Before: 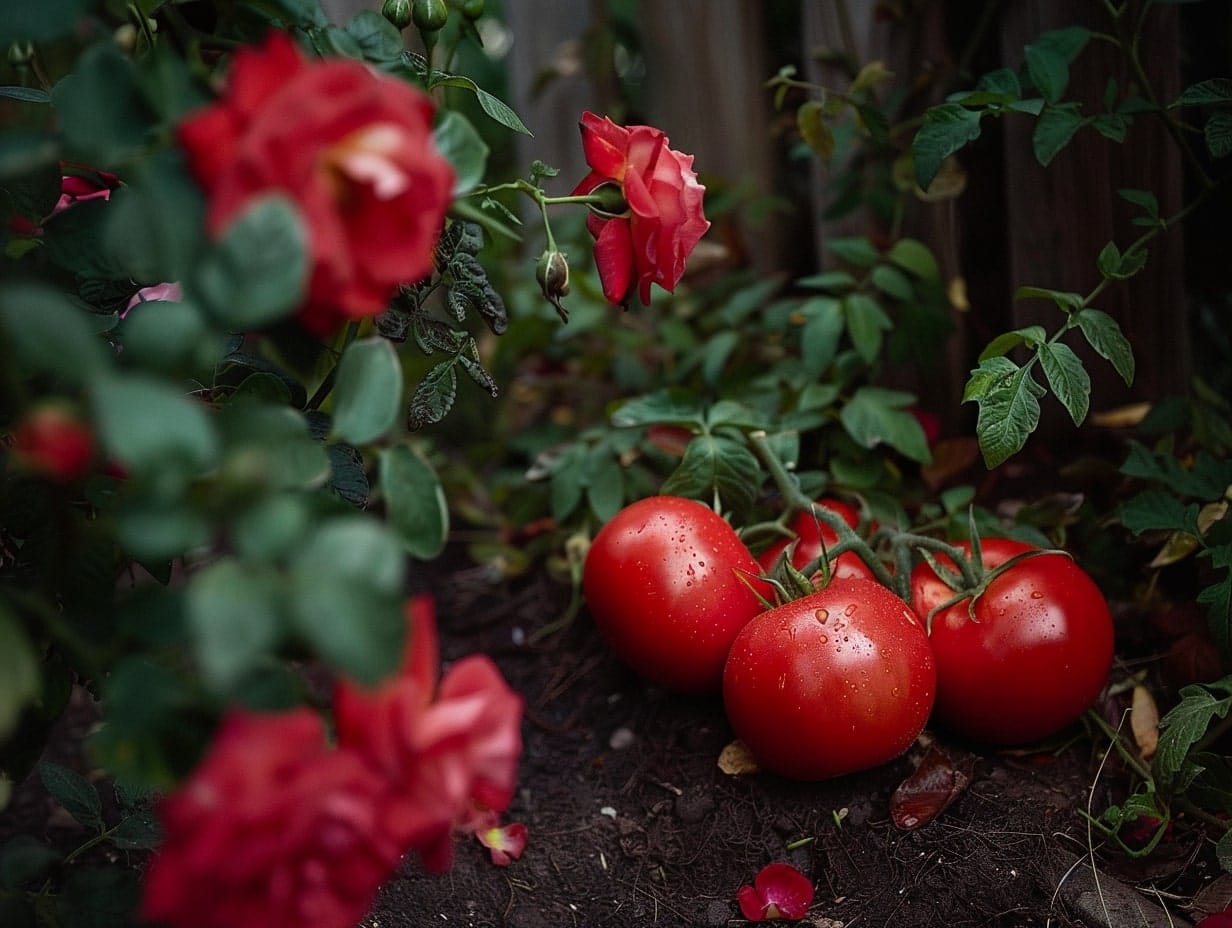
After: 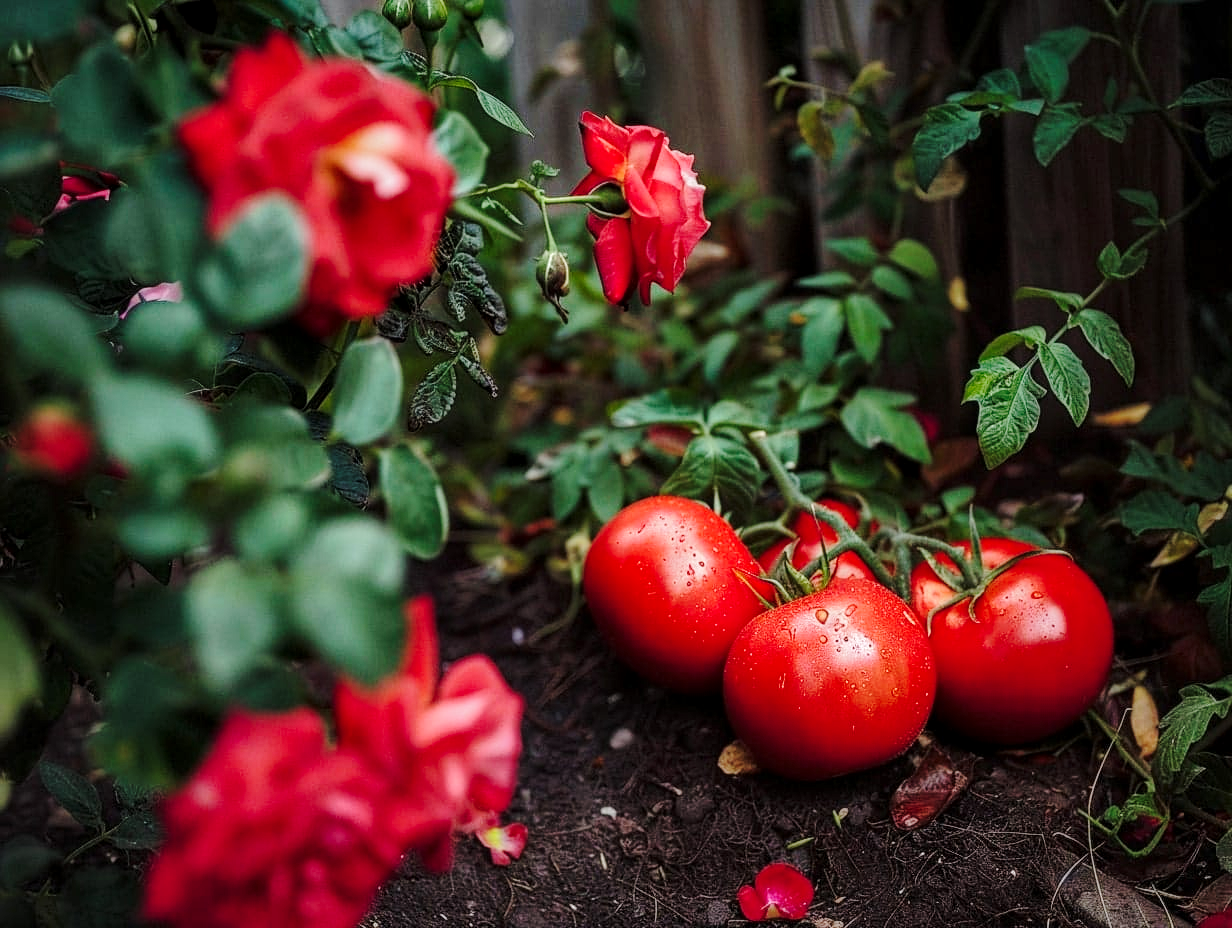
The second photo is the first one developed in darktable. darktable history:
shadows and highlights: shadows 39.67, highlights -59.9
local contrast: on, module defaults
base curve: curves: ch0 [(0, 0) (0.028, 0.03) (0.121, 0.232) (0.46, 0.748) (0.859, 0.968) (1, 1)], preserve colors none
